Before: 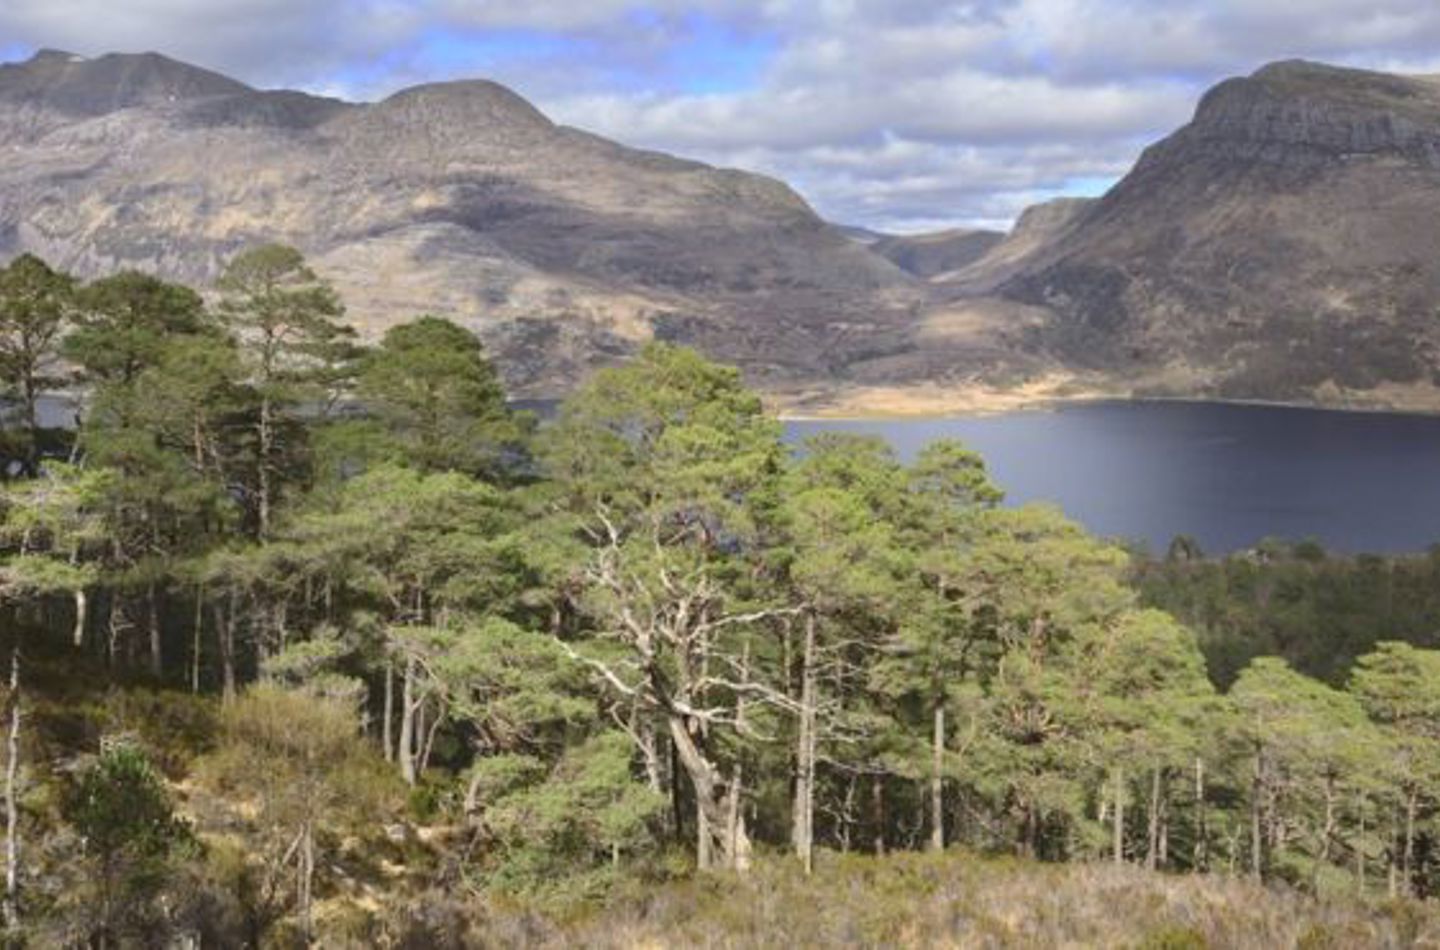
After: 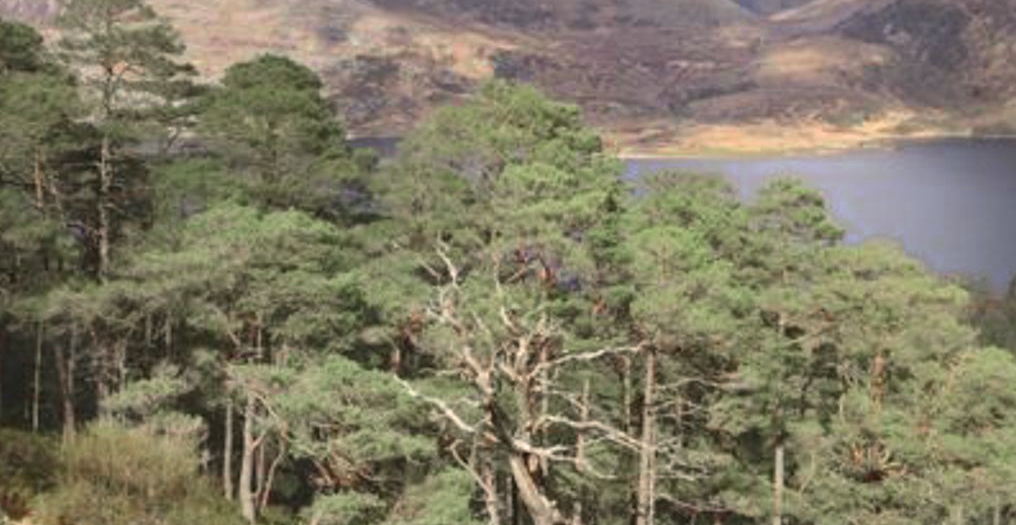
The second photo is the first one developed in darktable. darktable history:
crop: left 11.123%, top 27.61%, right 18.3%, bottom 17.034%
color correction: highlights a* 3.84, highlights b* 5.07
color zones: curves: ch0 [(0, 0.466) (0.128, 0.466) (0.25, 0.5) (0.375, 0.456) (0.5, 0.5) (0.625, 0.5) (0.737, 0.652) (0.875, 0.5)]; ch1 [(0, 0.603) (0.125, 0.618) (0.261, 0.348) (0.372, 0.353) (0.497, 0.363) (0.611, 0.45) (0.731, 0.427) (0.875, 0.518) (0.998, 0.652)]; ch2 [(0, 0.559) (0.125, 0.451) (0.253, 0.564) (0.37, 0.578) (0.5, 0.466) (0.625, 0.471) (0.731, 0.471) (0.88, 0.485)]
